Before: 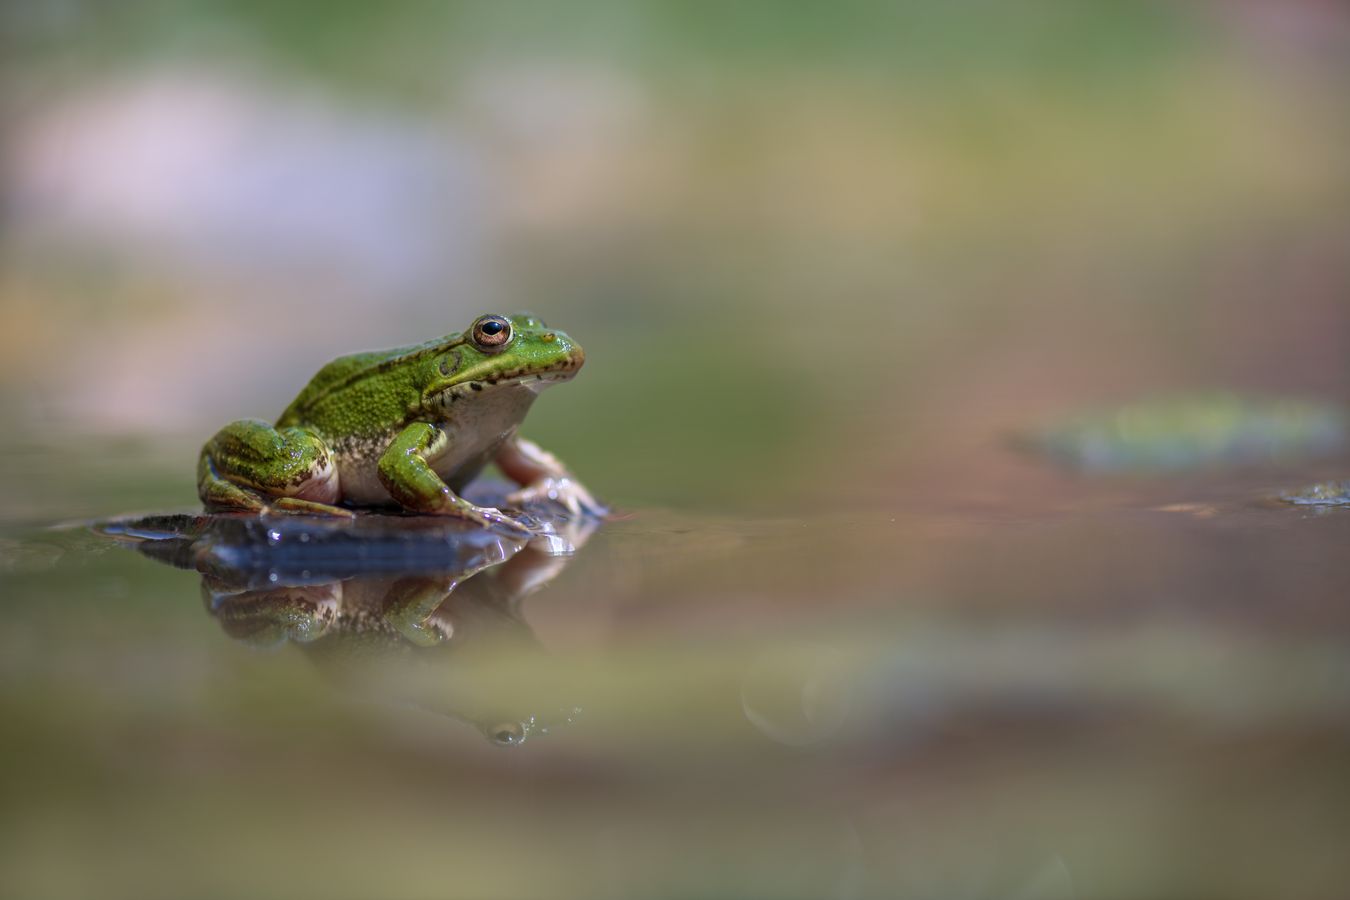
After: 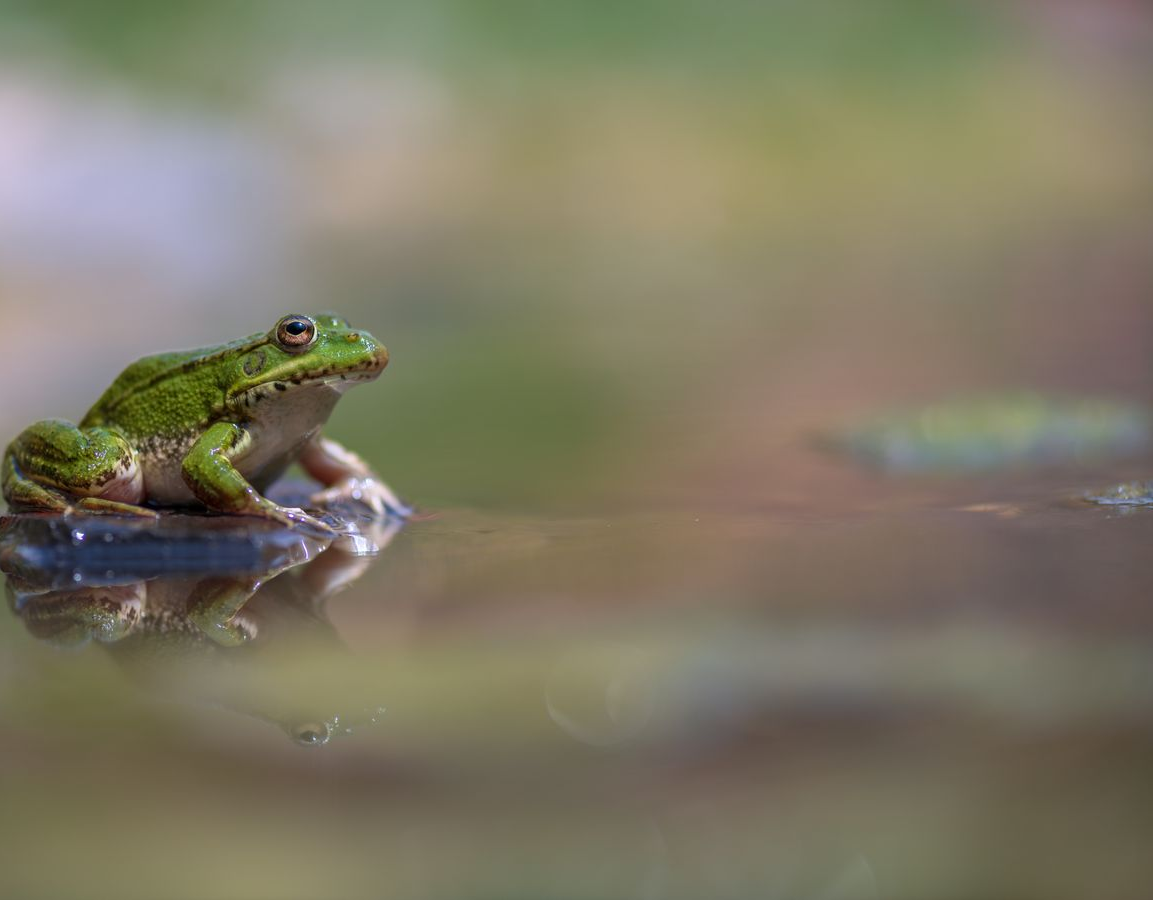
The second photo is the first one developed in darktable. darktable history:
crop and rotate: left 14.525%
